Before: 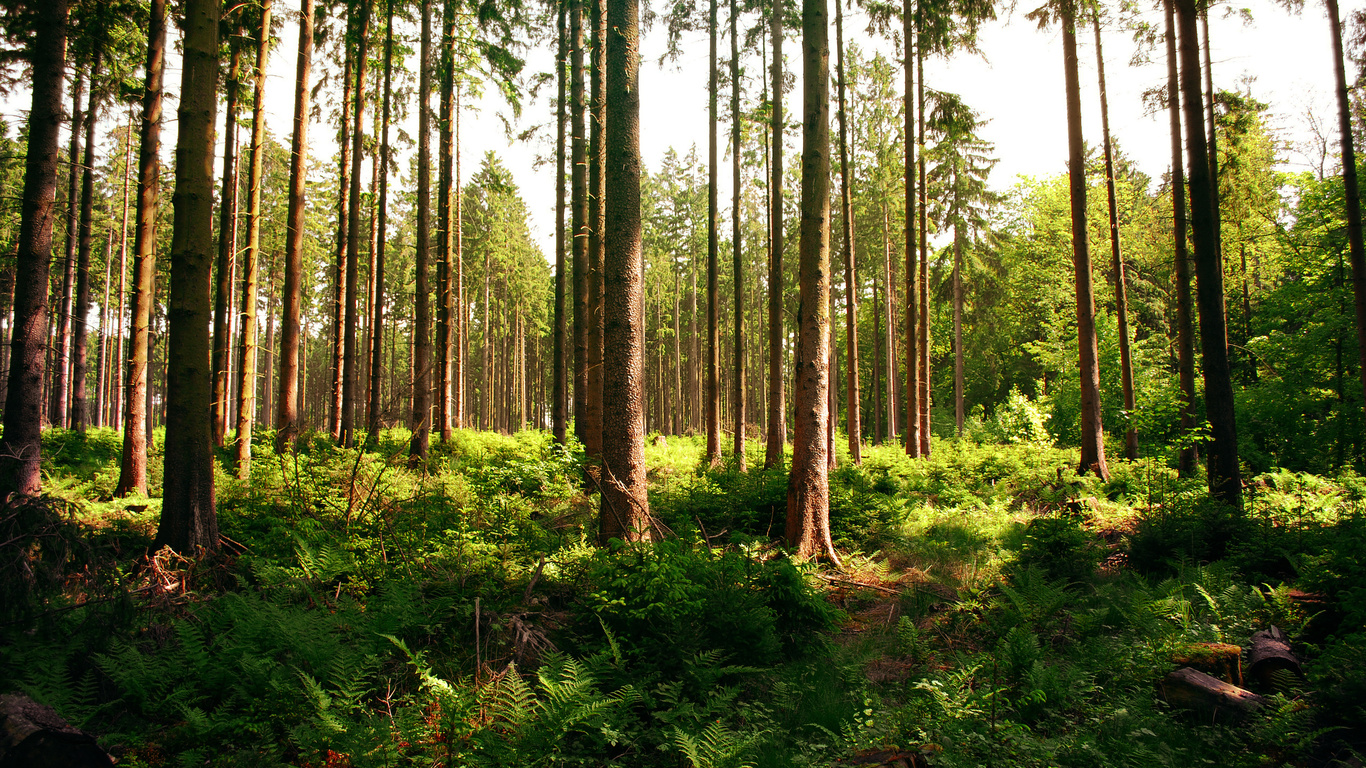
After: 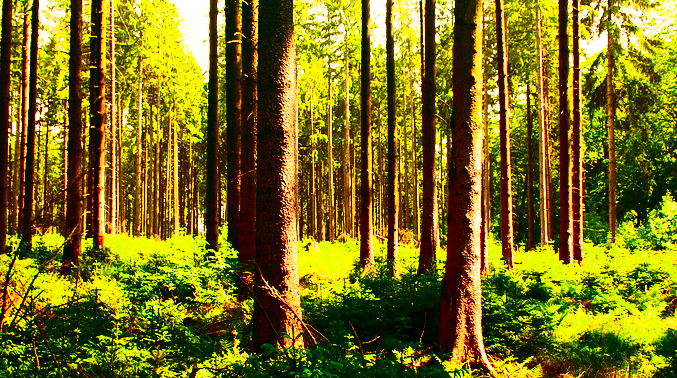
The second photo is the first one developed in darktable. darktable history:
tone curve: curves: ch0 [(0, 0) (0.003, 0.003) (0.011, 0.006) (0.025, 0.012) (0.044, 0.02) (0.069, 0.023) (0.1, 0.029) (0.136, 0.037) (0.177, 0.058) (0.224, 0.084) (0.277, 0.137) (0.335, 0.209) (0.399, 0.336) (0.468, 0.478) (0.543, 0.63) (0.623, 0.789) (0.709, 0.903) (0.801, 0.967) (0.898, 0.987) (1, 1)], color space Lab, independent channels, preserve colors none
color correction: highlights a* 3.34, highlights b* 2.02, saturation 1.23
contrast brightness saturation: saturation 0.505
tone equalizer: -8 EV -0.4 EV, -7 EV -0.415 EV, -6 EV -0.301 EV, -5 EV -0.255 EV, -3 EV 0.19 EV, -2 EV 0.331 EV, -1 EV 0.364 EV, +0 EV 0.433 EV
crop: left 25.436%, top 25.366%, right 24.977%, bottom 25.3%
